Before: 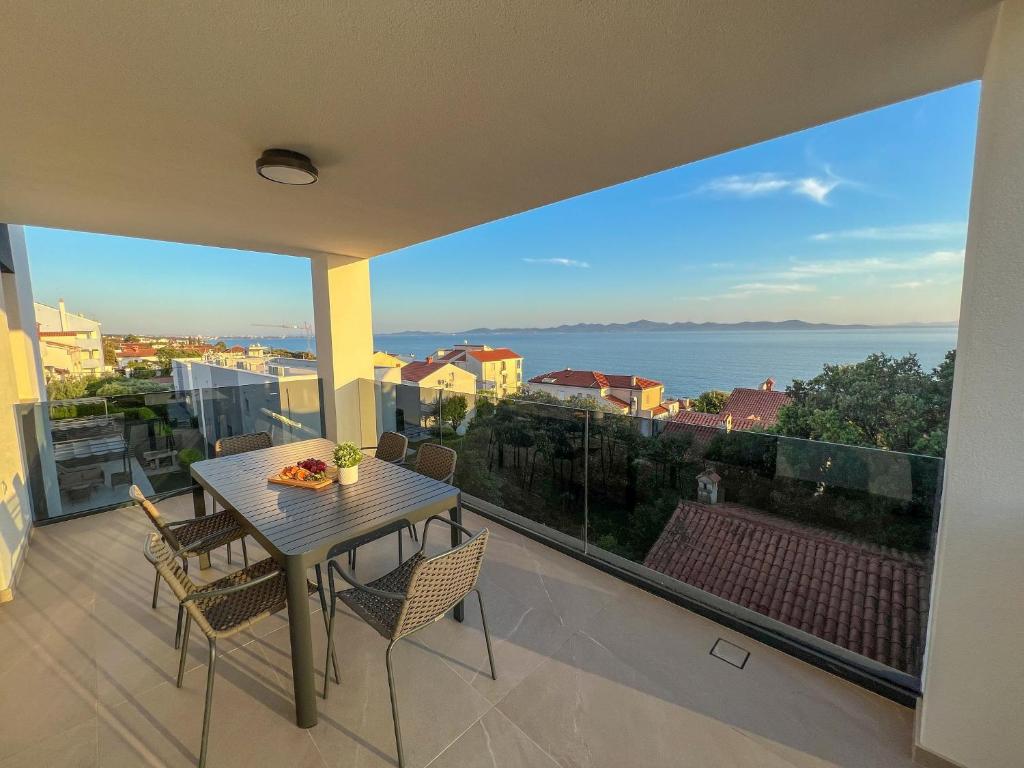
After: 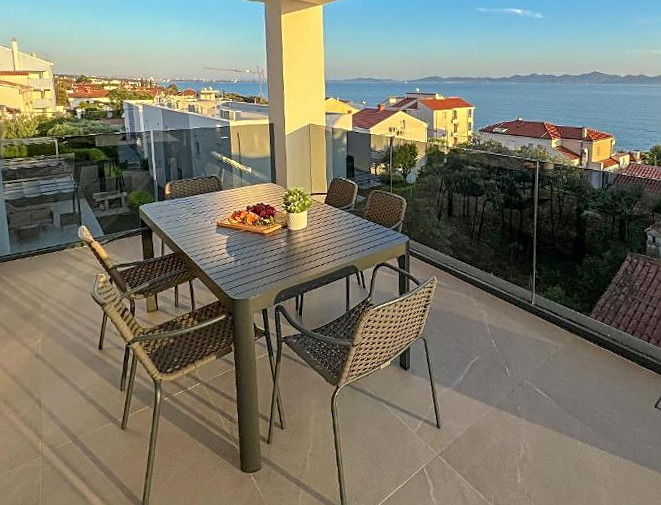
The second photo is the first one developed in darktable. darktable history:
crop and rotate: angle -1.24°, left 3.588%, top 32.306%, right 29.982%
sharpen: on, module defaults
